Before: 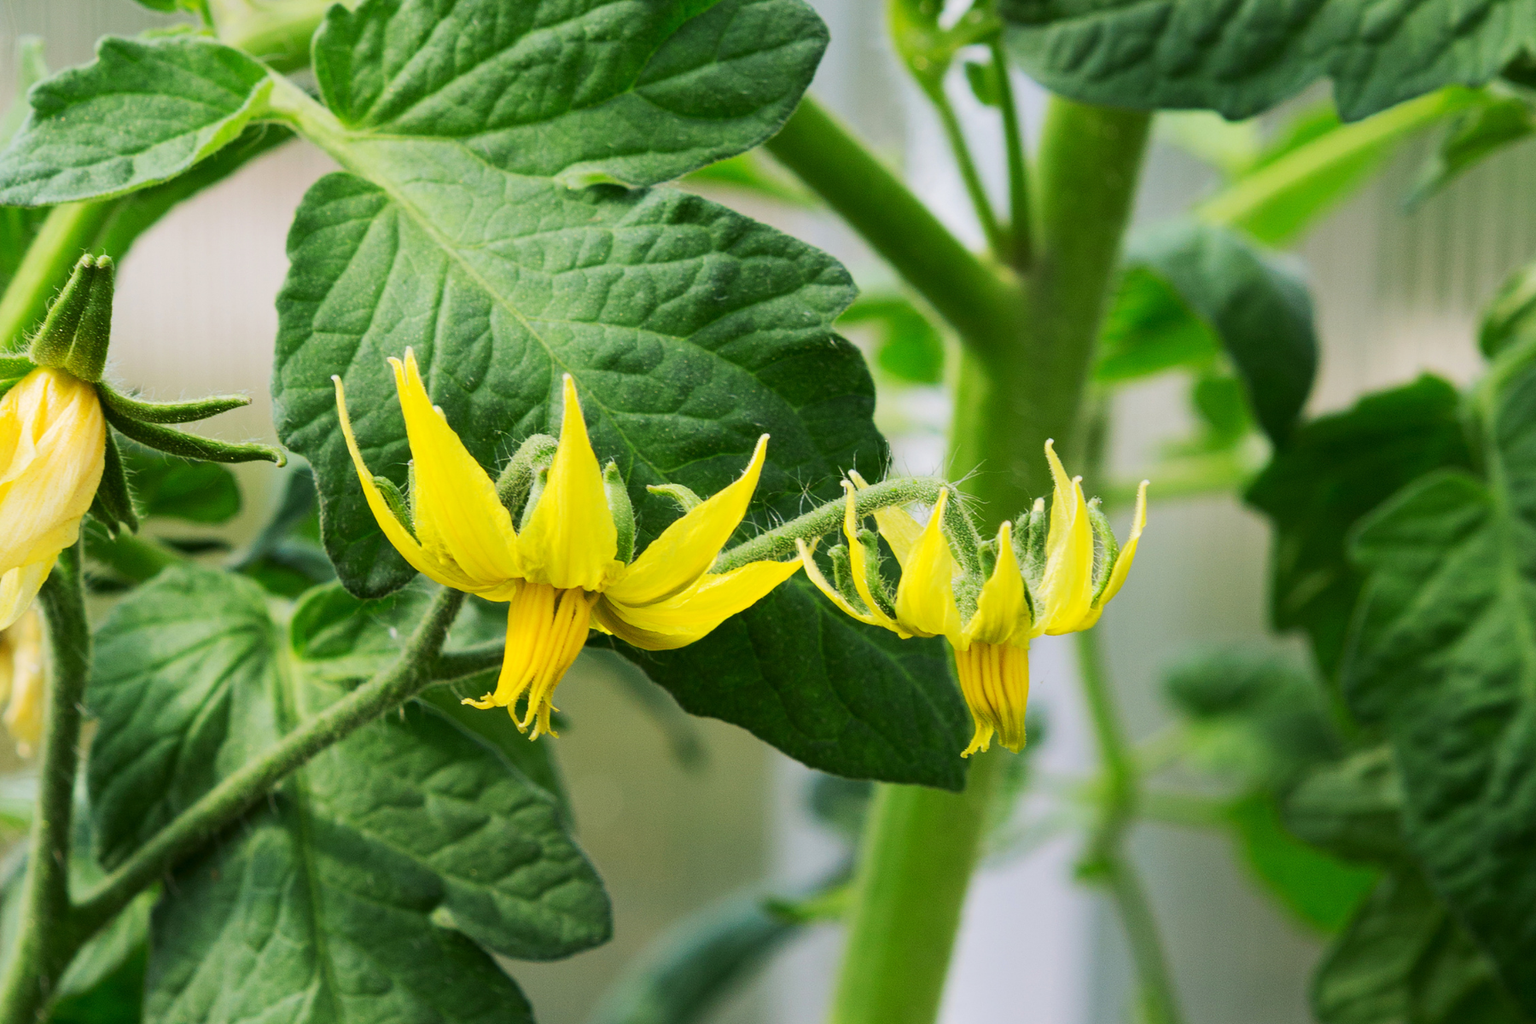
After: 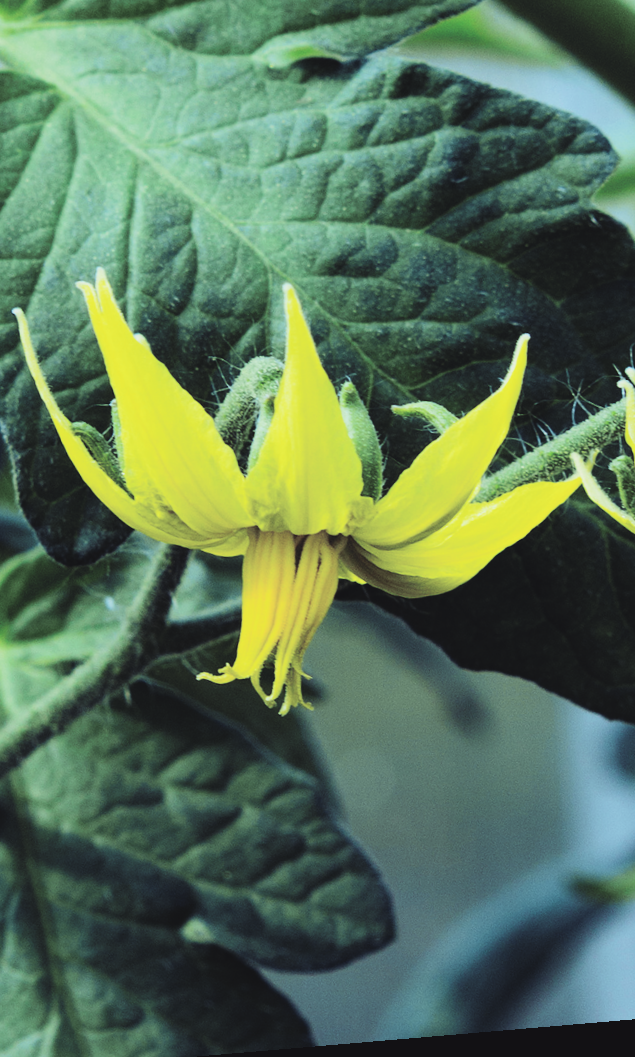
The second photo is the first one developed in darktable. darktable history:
rotate and perspective: rotation -4.86°, automatic cropping off
exposure: compensate highlight preservation false
white balance: red 0.983, blue 1.036
filmic rgb: black relative exposure -5 EV, white relative exposure 3.5 EV, hardness 3.19, contrast 1.5, highlights saturation mix -50%
tone curve: curves: ch0 [(0, 0.024) (0.119, 0.146) (0.474, 0.485) (0.718, 0.739) (0.817, 0.839) (1, 0.998)]; ch1 [(0, 0) (0.377, 0.416) (0.439, 0.451) (0.477, 0.485) (0.501, 0.503) (0.538, 0.544) (0.58, 0.613) (0.664, 0.7) (0.783, 0.804) (1, 1)]; ch2 [(0, 0) (0.38, 0.405) (0.463, 0.456) (0.498, 0.497) (0.524, 0.535) (0.578, 0.576) (0.648, 0.665) (1, 1)], color space Lab, independent channels, preserve colors none
crop and rotate: left 21.77%, top 18.528%, right 44.676%, bottom 2.997%
rgb curve: curves: ch0 [(0, 0.186) (0.314, 0.284) (0.576, 0.466) (0.805, 0.691) (0.936, 0.886)]; ch1 [(0, 0.186) (0.314, 0.284) (0.581, 0.534) (0.771, 0.746) (0.936, 0.958)]; ch2 [(0, 0.216) (0.275, 0.39) (1, 1)], mode RGB, independent channels, compensate middle gray true, preserve colors none
